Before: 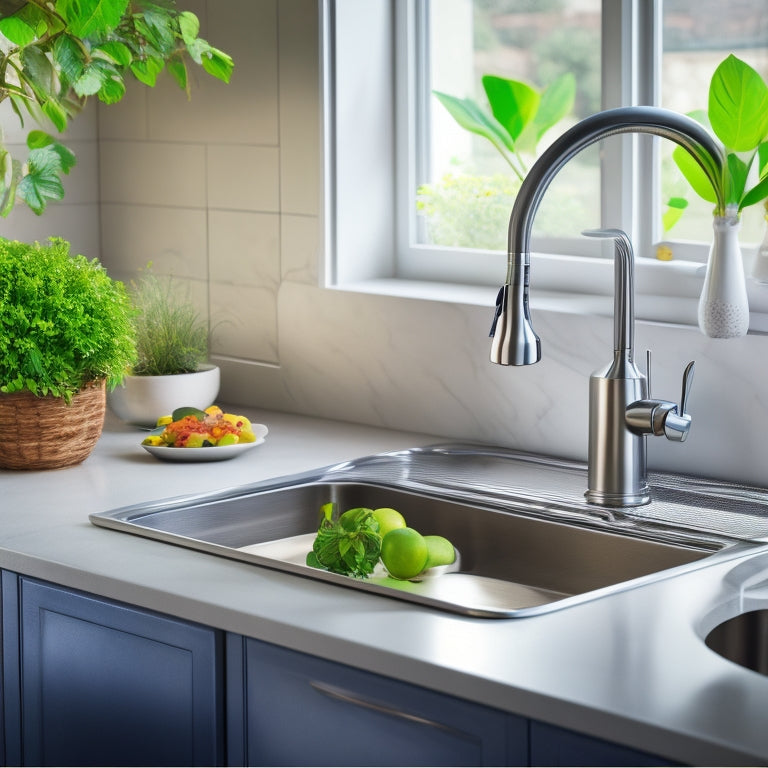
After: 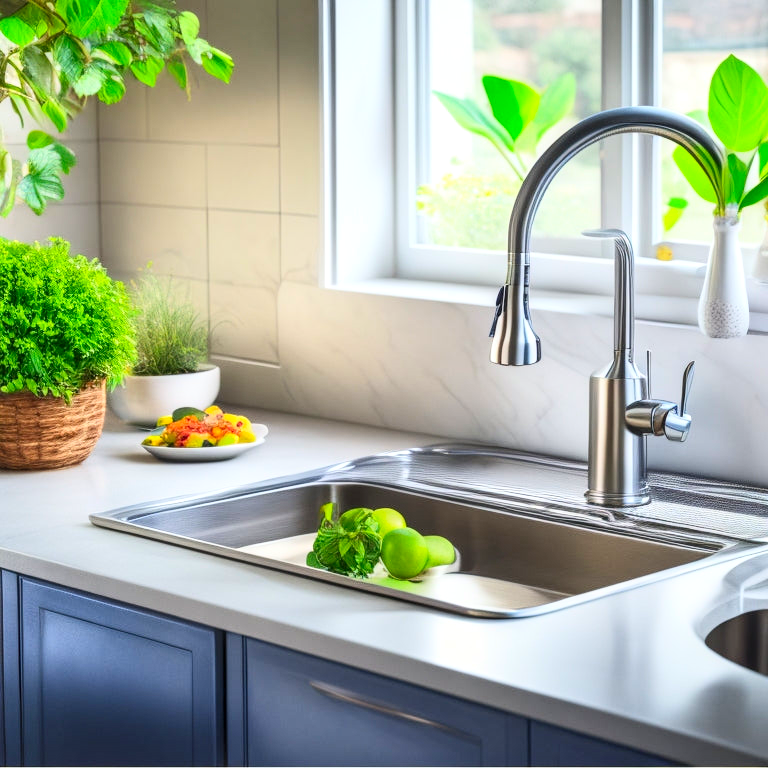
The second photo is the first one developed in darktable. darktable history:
contrast brightness saturation: contrast 0.24, brightness 0.26, saturation 0.39
local contrast: detail 130%
